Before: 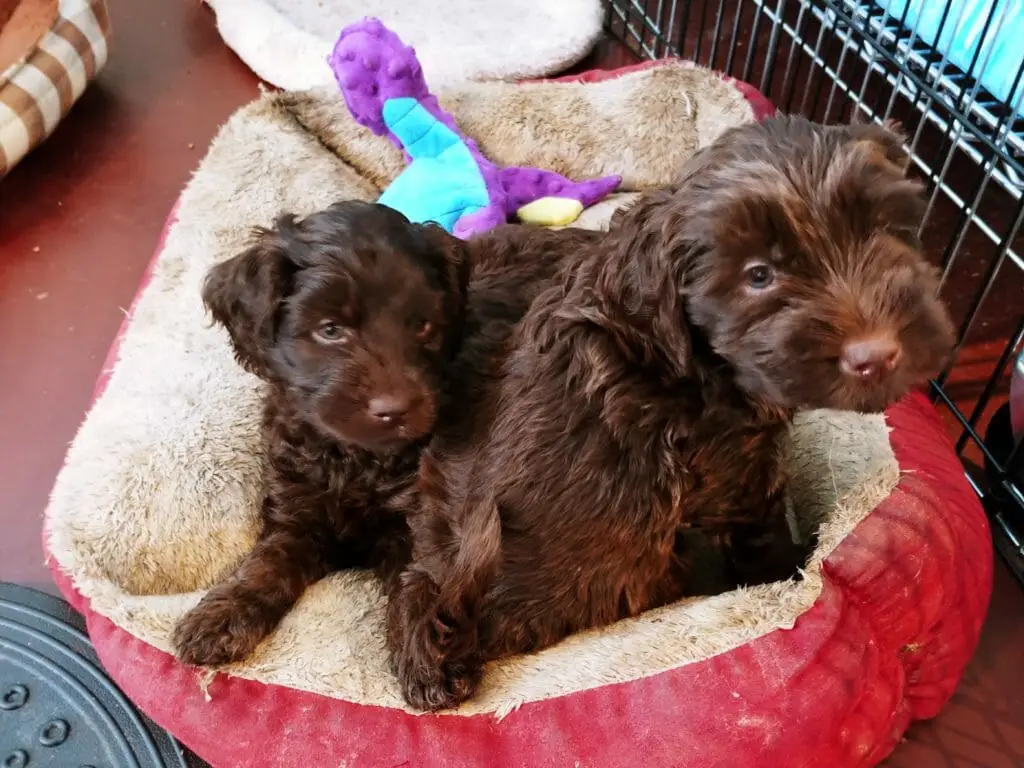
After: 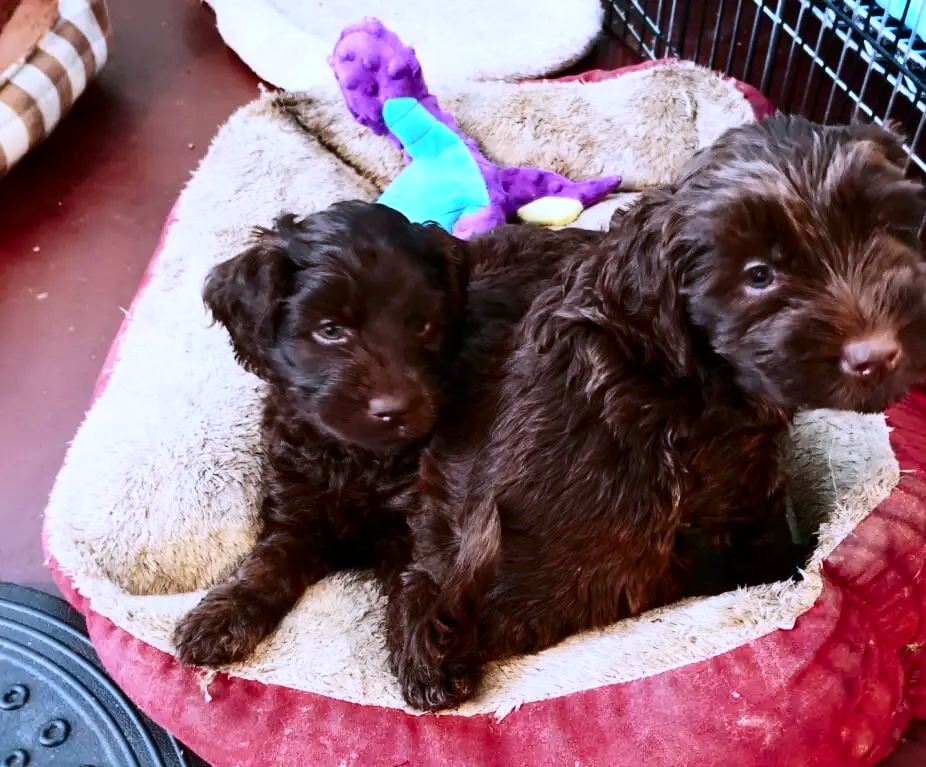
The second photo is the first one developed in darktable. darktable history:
contrast brightness saturation: contrast 0.28
crop: right 9.509%, bottom 0.031%
color calibration: illuminant as shot in camera, x 0.377, y 0.392, temperature 4169.3 K, saturation algorithm version 1 (2020)
